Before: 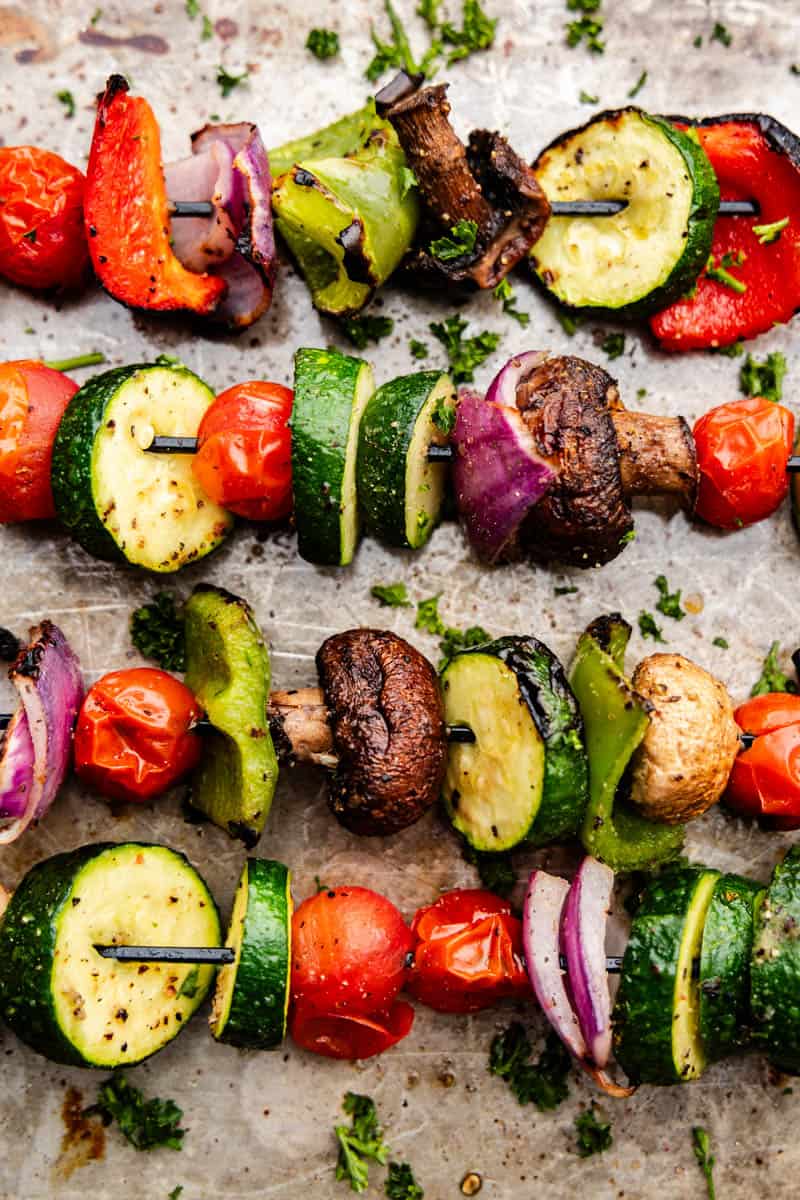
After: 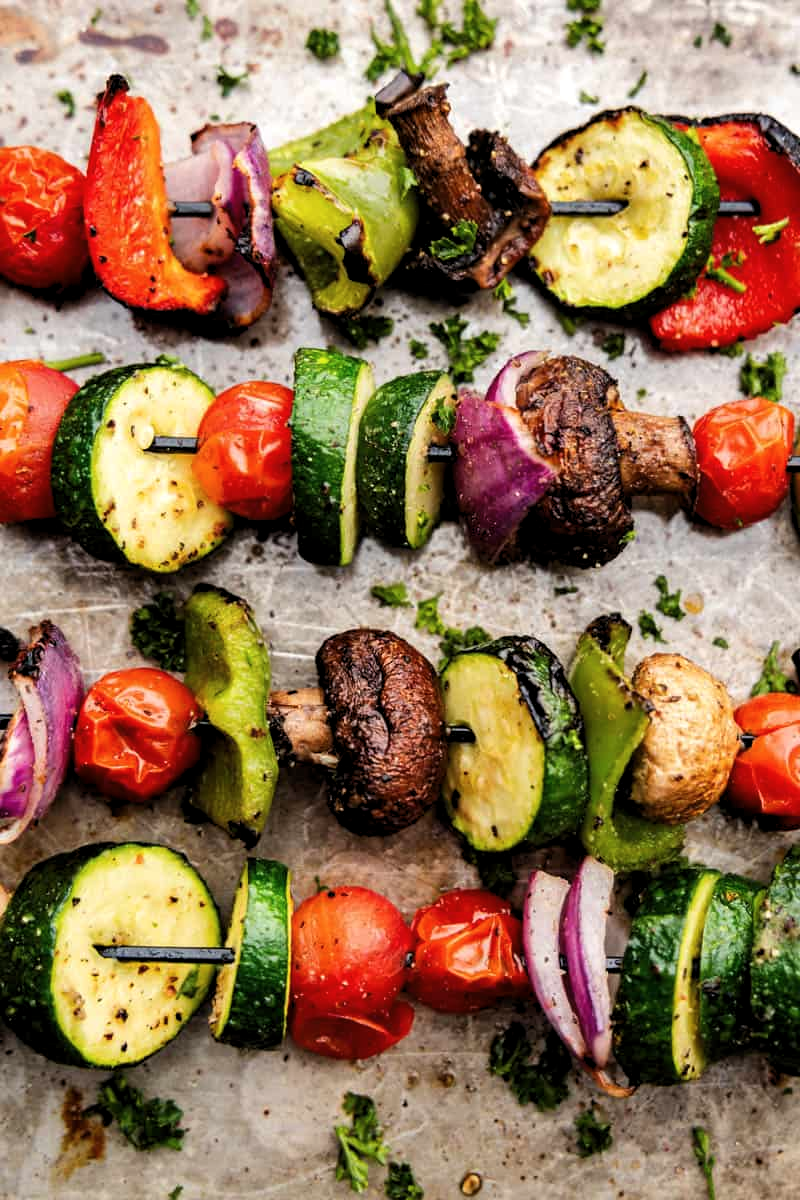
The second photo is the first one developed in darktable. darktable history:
levels: levels [0.026, 0.507, 0.987]
color balance: output saturation 98.5%
